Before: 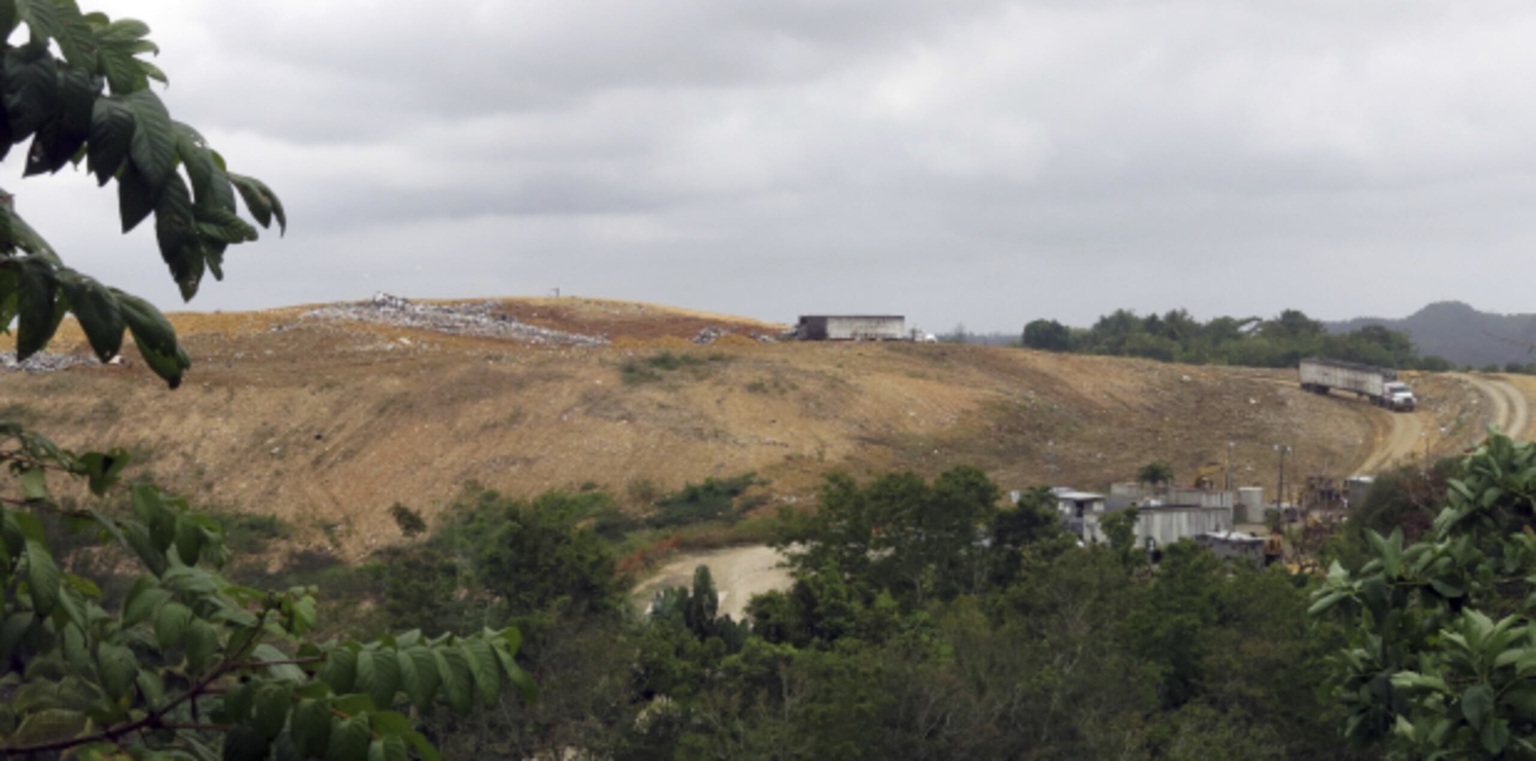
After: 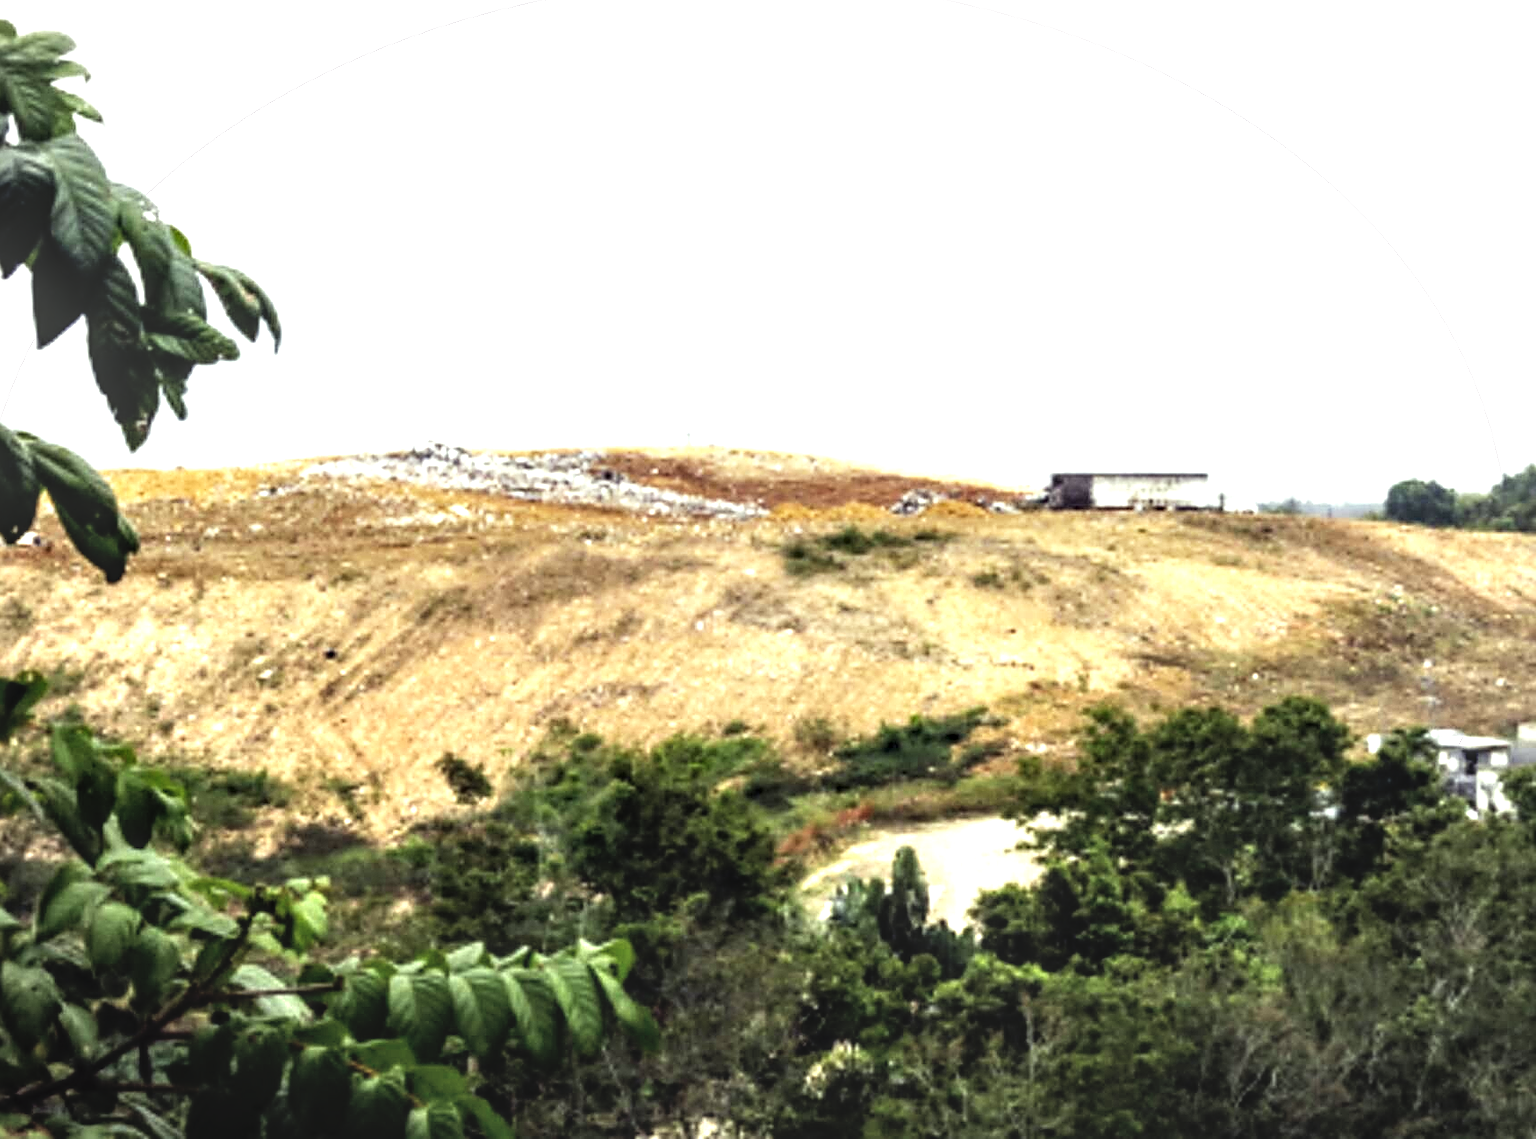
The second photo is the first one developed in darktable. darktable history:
sharpen: on, module defaults
tone curve: curves: ch0 [(0, 0) (0.822, 0.825) (0.994, 0.955)]; ch1 [(0, 0) (0.226, 0.261) (0.383, 0.397) (0.46, 0.46) (0.498, 0.501) (0.524, 0.543) (0.578, 0.575) (1, 1)]; ch2 [(0, 0) (0.438, 0.456) (0.5, 0.495) (0.547, 0.515) (0.597, 0.58) (0.629, 0.603) (1, 1)], preserve colors none
exposure: black level correction 0, exposure 1.744 EV, compensate highlight preservation false
local contrast: highlights 17%, detail 188%
vignetting: fall-off start 99.23%, fall-off radius 65.29%, brightness -0.218, center (-0.032, -0.042), automatic ratio true, unbound false
crop and rotate: left 6.369%, right 26.851%
color correction: highlights a* -4.72, highlights b* 5.04, saturation 0.965
base curve: curves: ch0 [(0, 0.02) (0.083, 0.036) (1, 1)], preserve colors none
